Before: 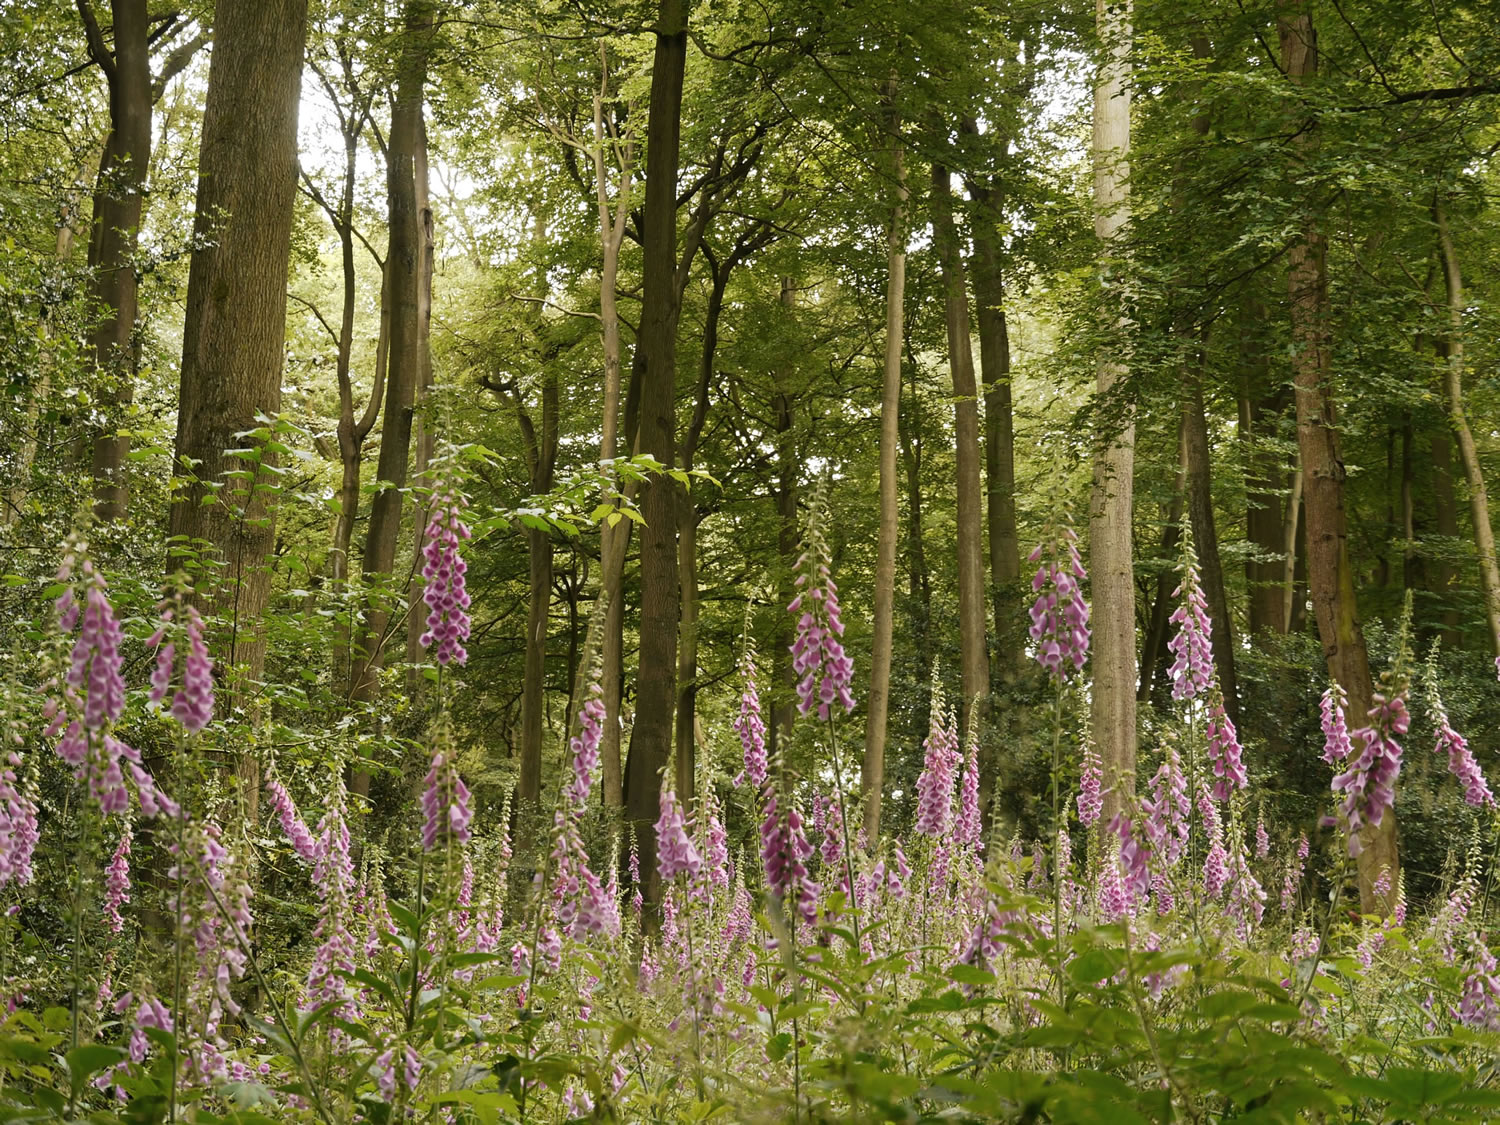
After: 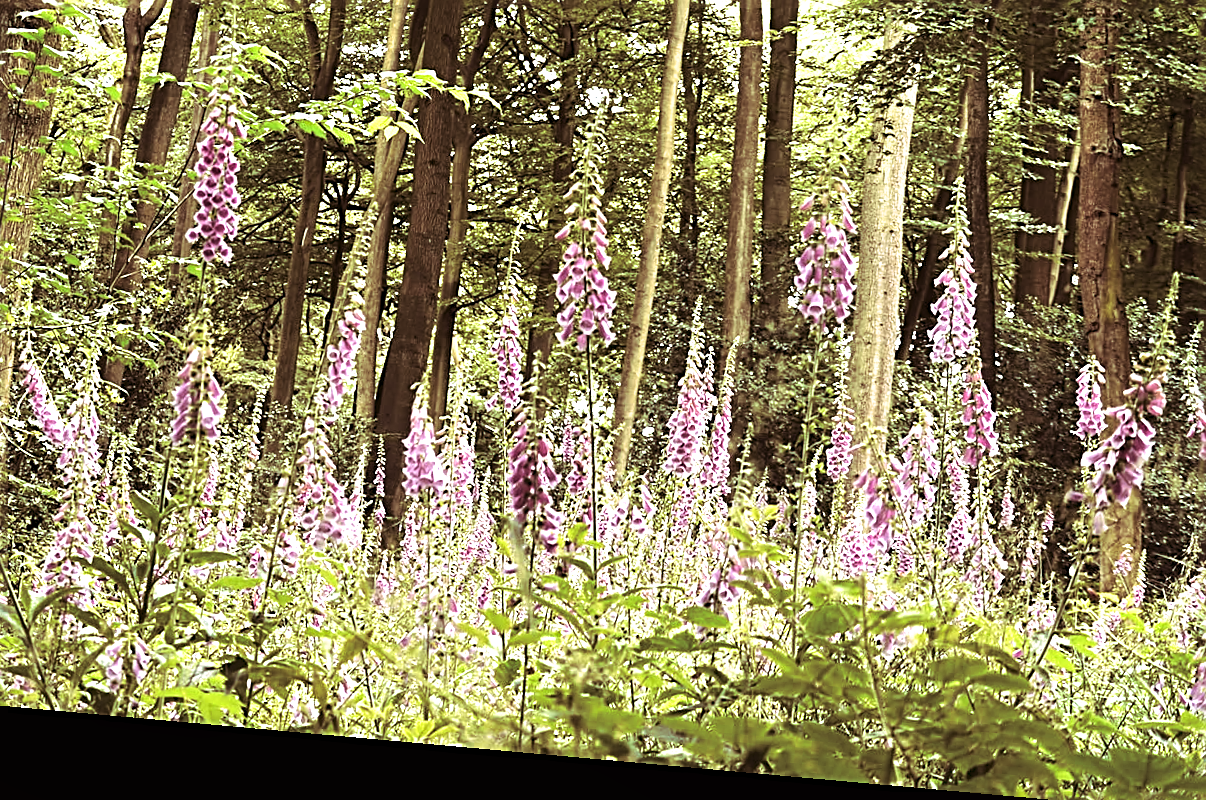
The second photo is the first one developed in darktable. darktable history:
split-toning: highlights › hue 298.8°, highlights › saturation 0.73, compress 41.76%
color calibration: illuminant Planckian (black body), adaptation linear Bradford (ICC v4), x 0.361, y 0.366, temperature 4511.61 K, saturation algorithm version 1 (2020)
tone equalizer: -8 EV -0.75 EV, -7 EV -0.7 EV, -6 EV -0.6 EV, -5 EV -0.4 EV, -3 EV 0.4 EV, -2 EV 0.6 EV, -1 EV 0.7 EV, +0 EV 0.75 EV, edges refinement/feathering 500, mask exposure compensation -1.57 EV, preserve details no
rotate and perspective: rotation 5.12°, automatic cropping off
crop and rotate: left 17.299%, top 35.115%, right 7.015%, bottom 1.024%
sharpen: radius 2.817, amount 0.715
exposure: black level correction 0, exposure 0.9 EV, compensate exposure bias true, compensate highlight preservation false
shadows and highlights: shadows 62.66, white point adjustment 0.37, highlights -34.44, compress 83.82%
